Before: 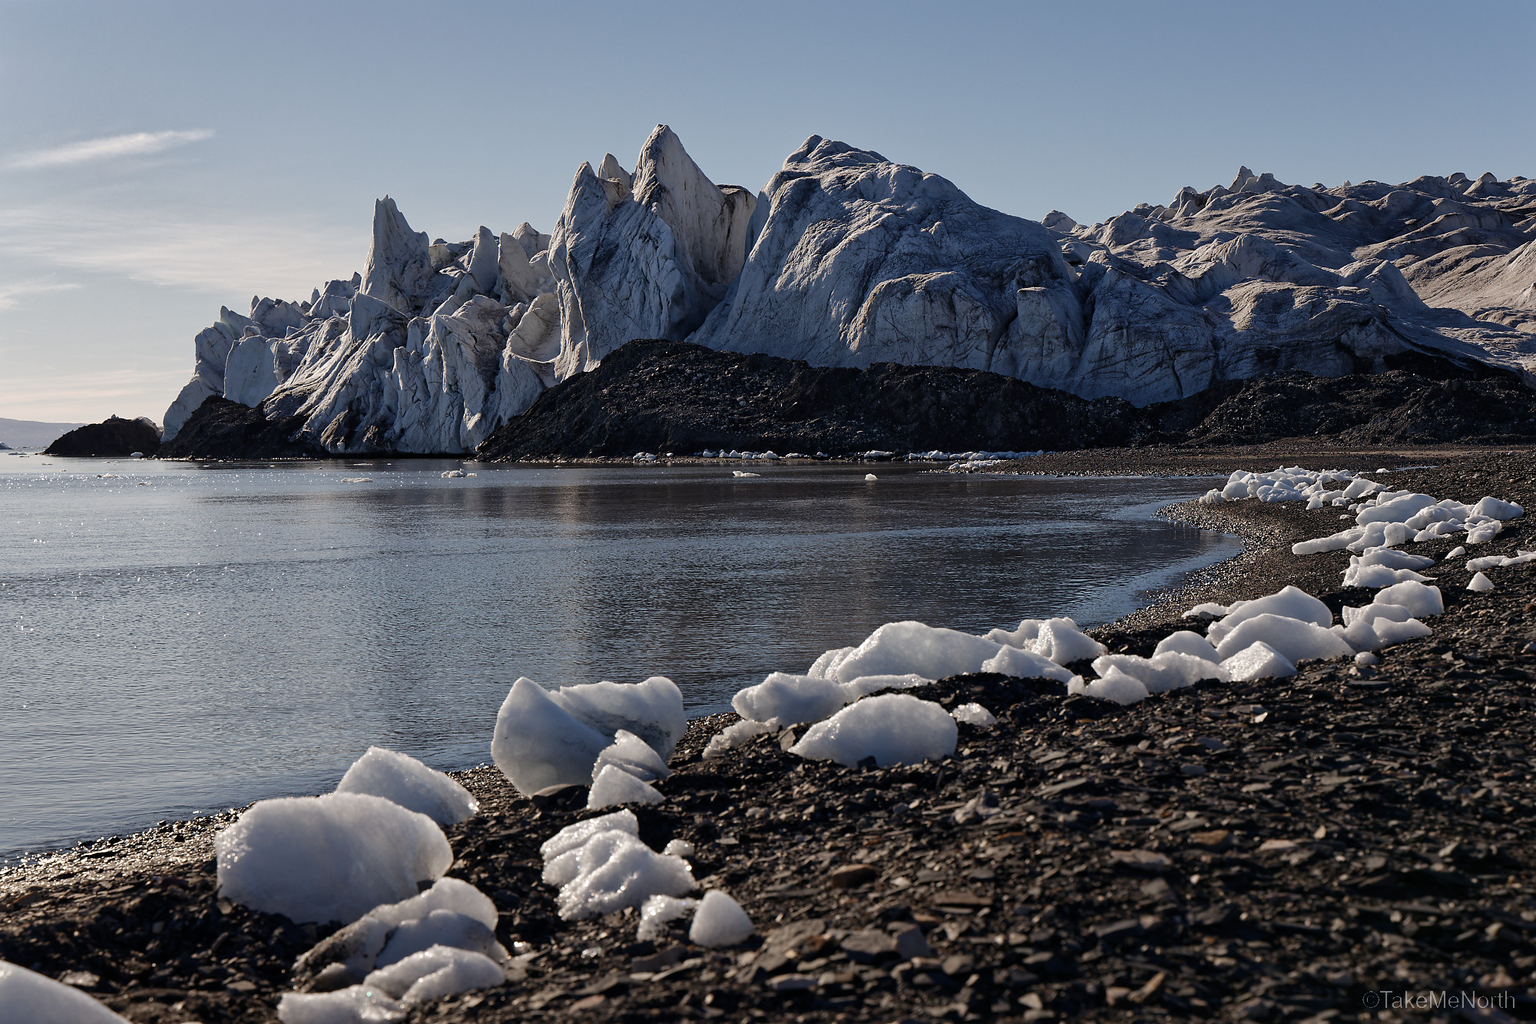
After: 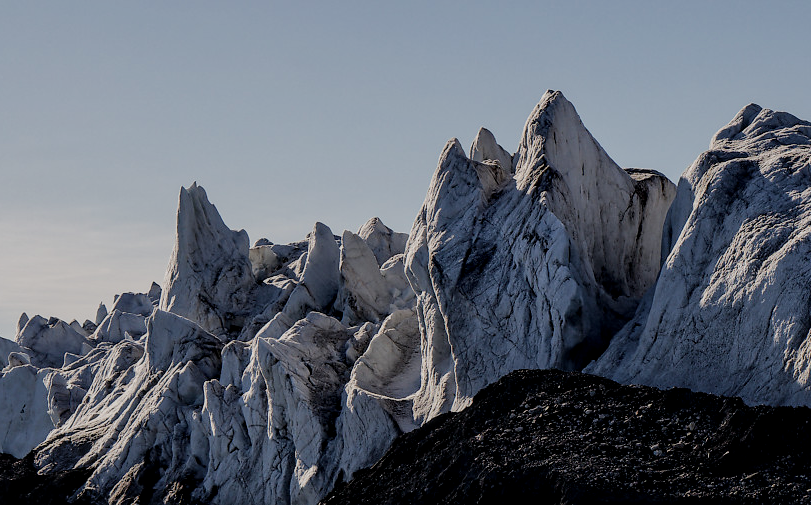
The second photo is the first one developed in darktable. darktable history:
crop: left 15.452%, top 5.459%, right 43.956%, bottom 56.62%
exposure: compensate highlight preservation false
filmic rgb: black relative exposure -7.65 EV, white relative exposure 4.56 EV, hardness 3.61
local contrast: on, module defaults
white balance: emerald 1
